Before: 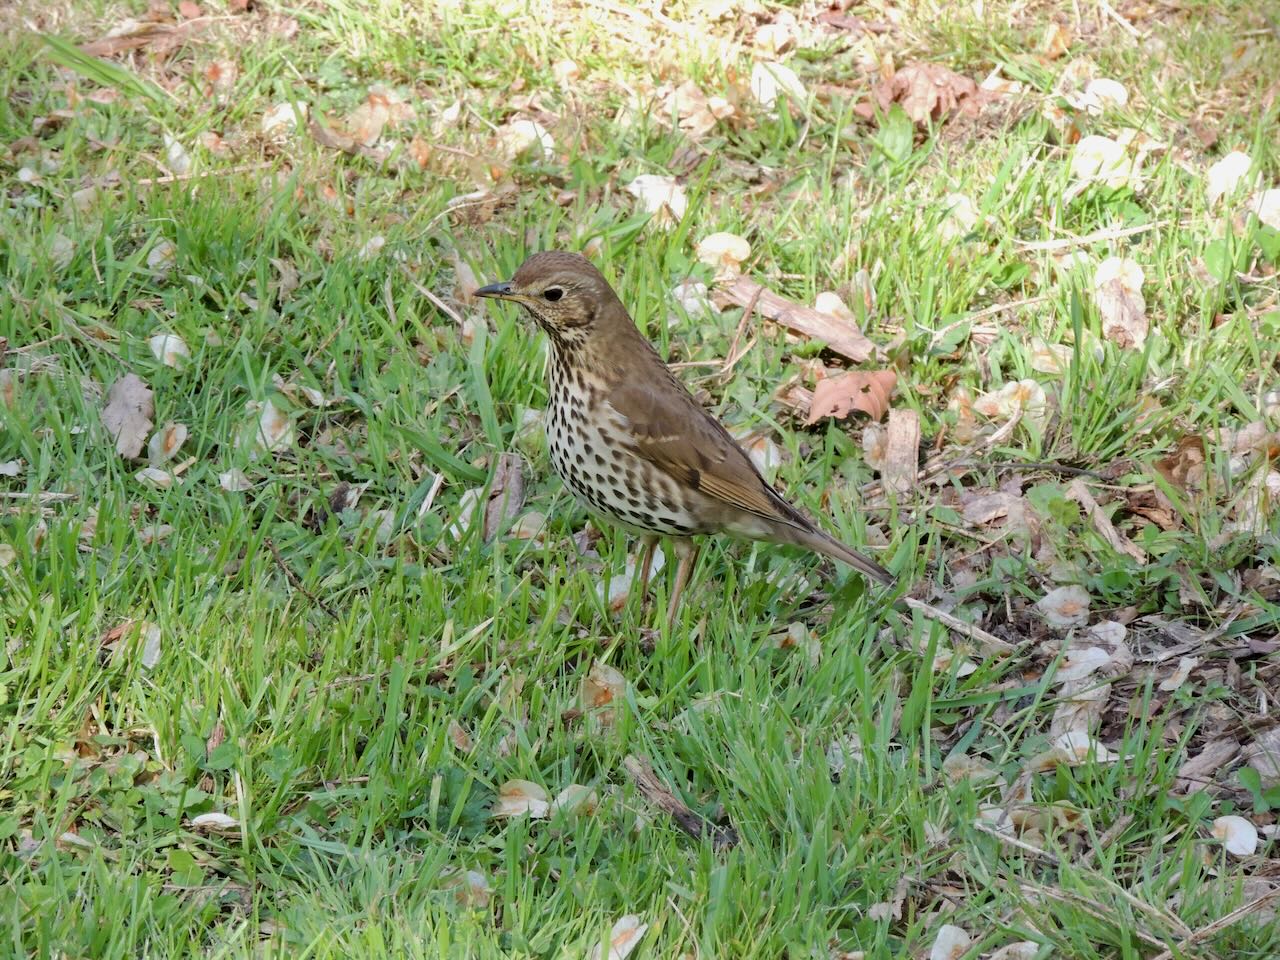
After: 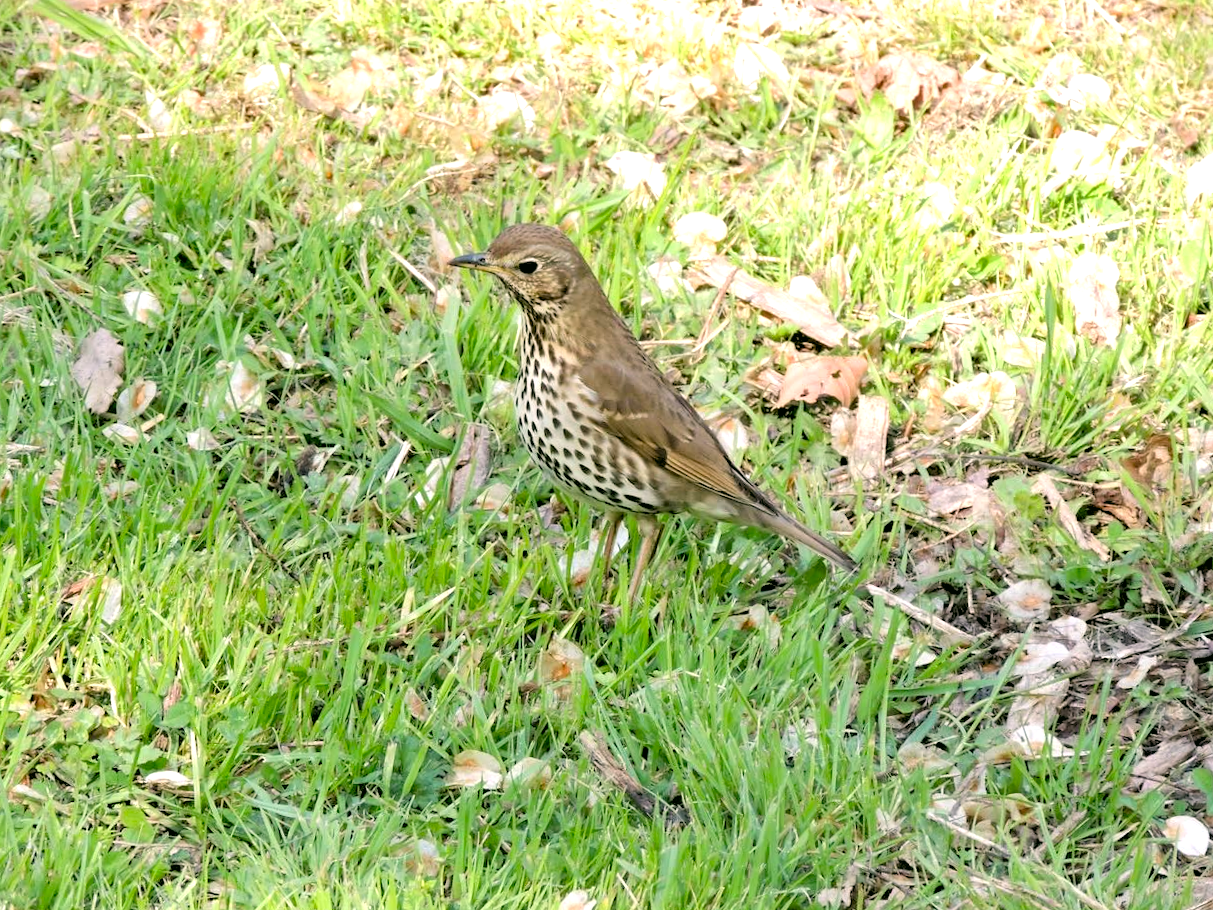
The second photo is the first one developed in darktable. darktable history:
exposure: black level correction 0, exposure 0.5 EV, compensate highlight preservation false
color correction: highlights a* 4.02, highlights b* 4.98, shadows a* -7.55, shadows b* 4.98
rgb levels: levels [[0.01, 0.419, 0.839], [0, 0.5, 1], [0, 0.5, 1]]
crop and rotate: angle -2.38°
